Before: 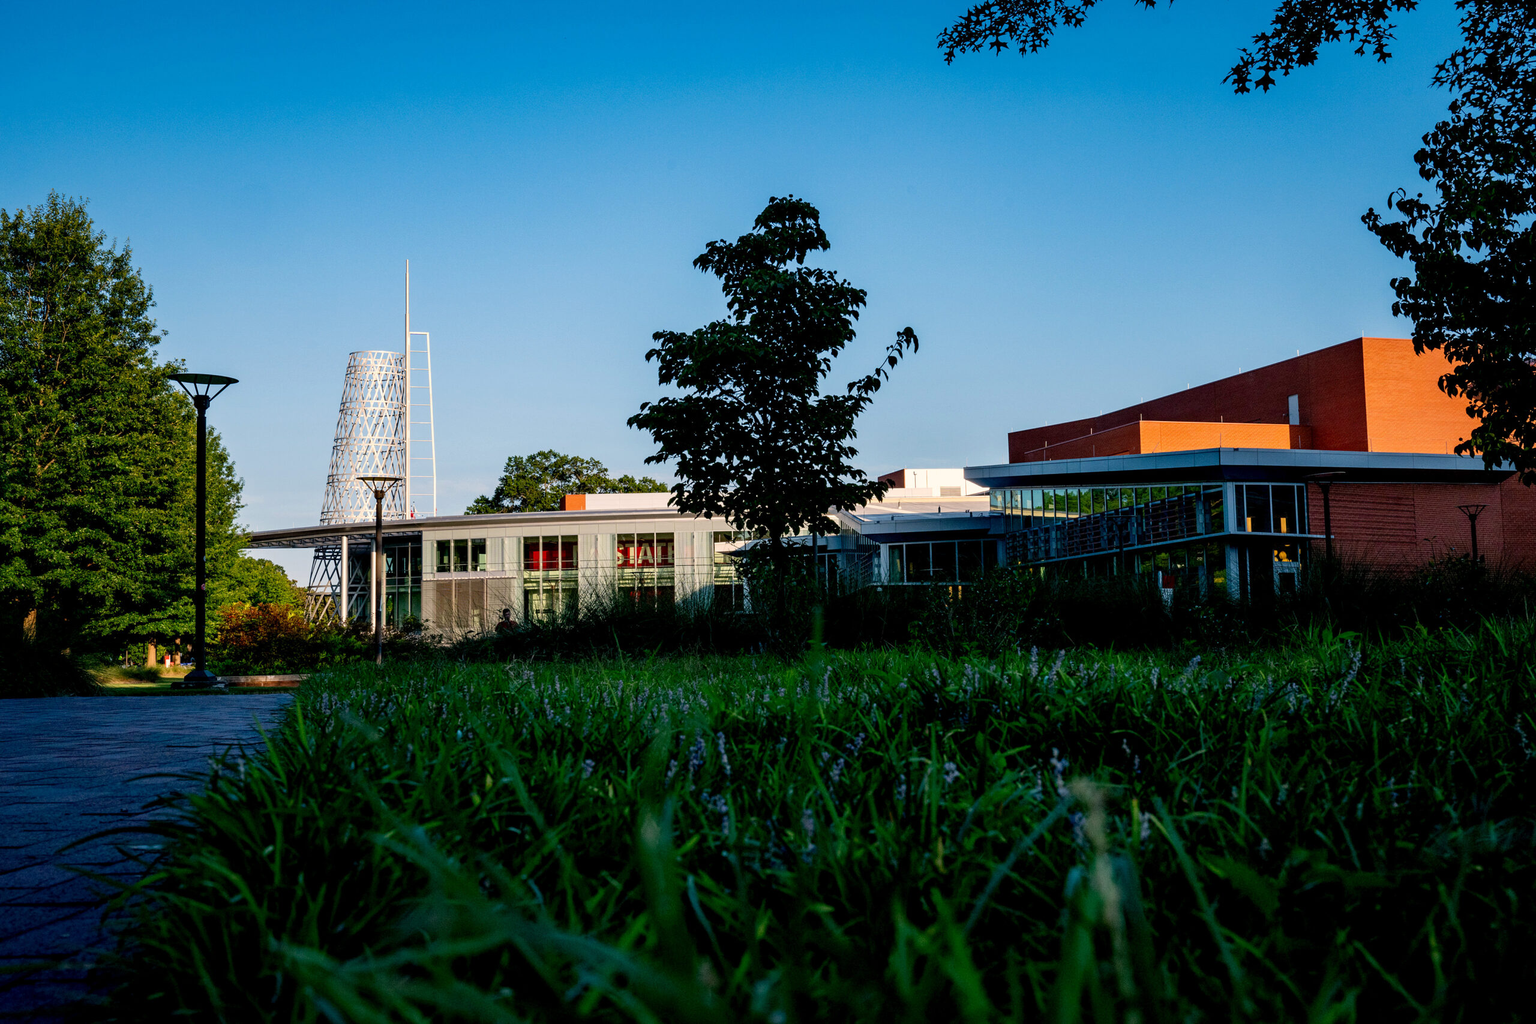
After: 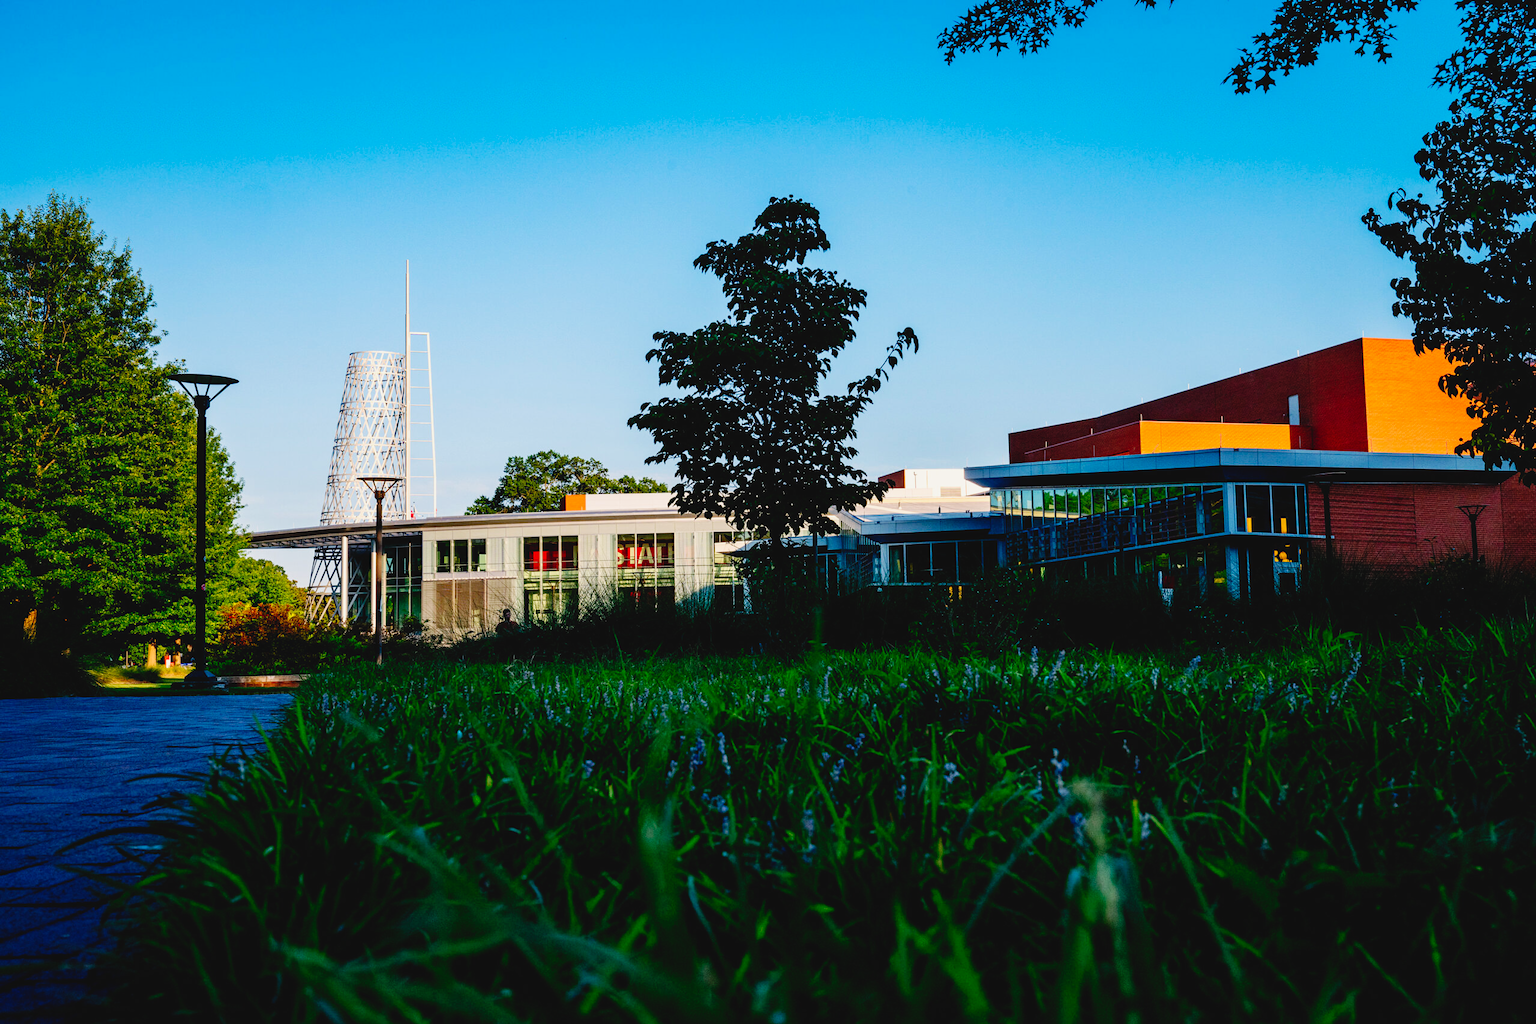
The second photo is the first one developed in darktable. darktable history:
base curve: curves: ch0 [(0, 0) (0.036, 0.025) (0.121, 0.166) (0.206, 0.329) (0.605, 0.79) (1, 1)], preserve colors none
lowpass: radius 0.1, contrast 0.85, saturation 1.1, unbound 0
